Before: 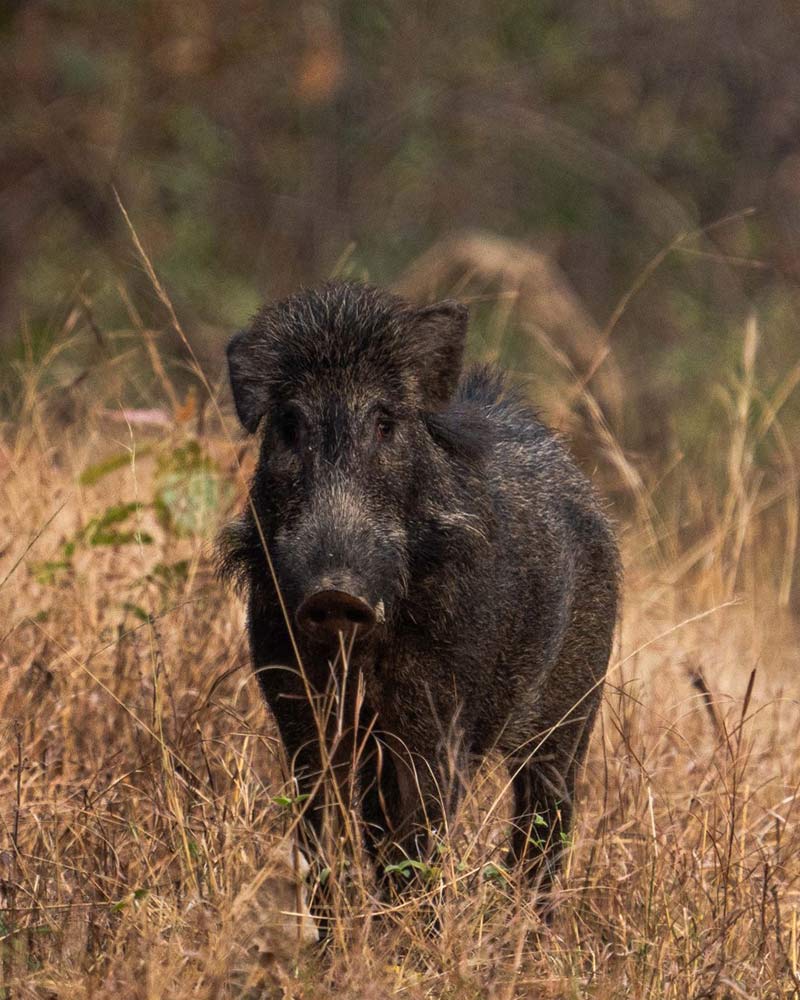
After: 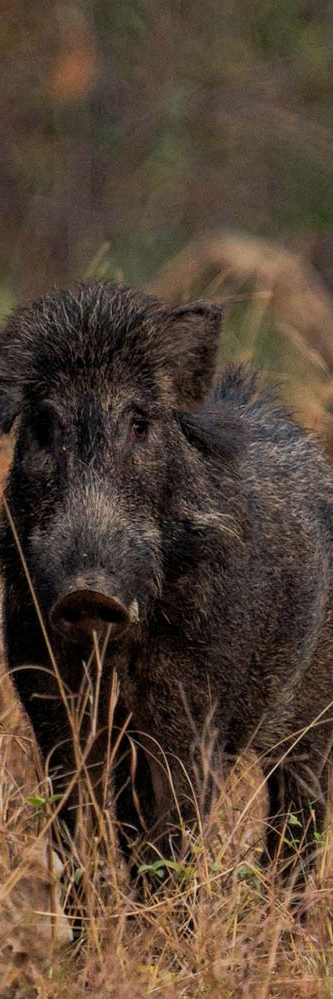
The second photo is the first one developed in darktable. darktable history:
haze removal: compatibility mode true, adaptive false
filmic rgb: middle gray luminance 18.32%, black relative exposure -10.51 EV, white relative exposure 3.41 EV, target black luminance 0%, hardness 6.02, latitude 98.81%, contrast 0.849, shadows ↔ highlights balance 0.713%, color science v5 (2021), contrast in shadows safe, contrast in highlights safe
crop: left 30.836%, right 27.436%
